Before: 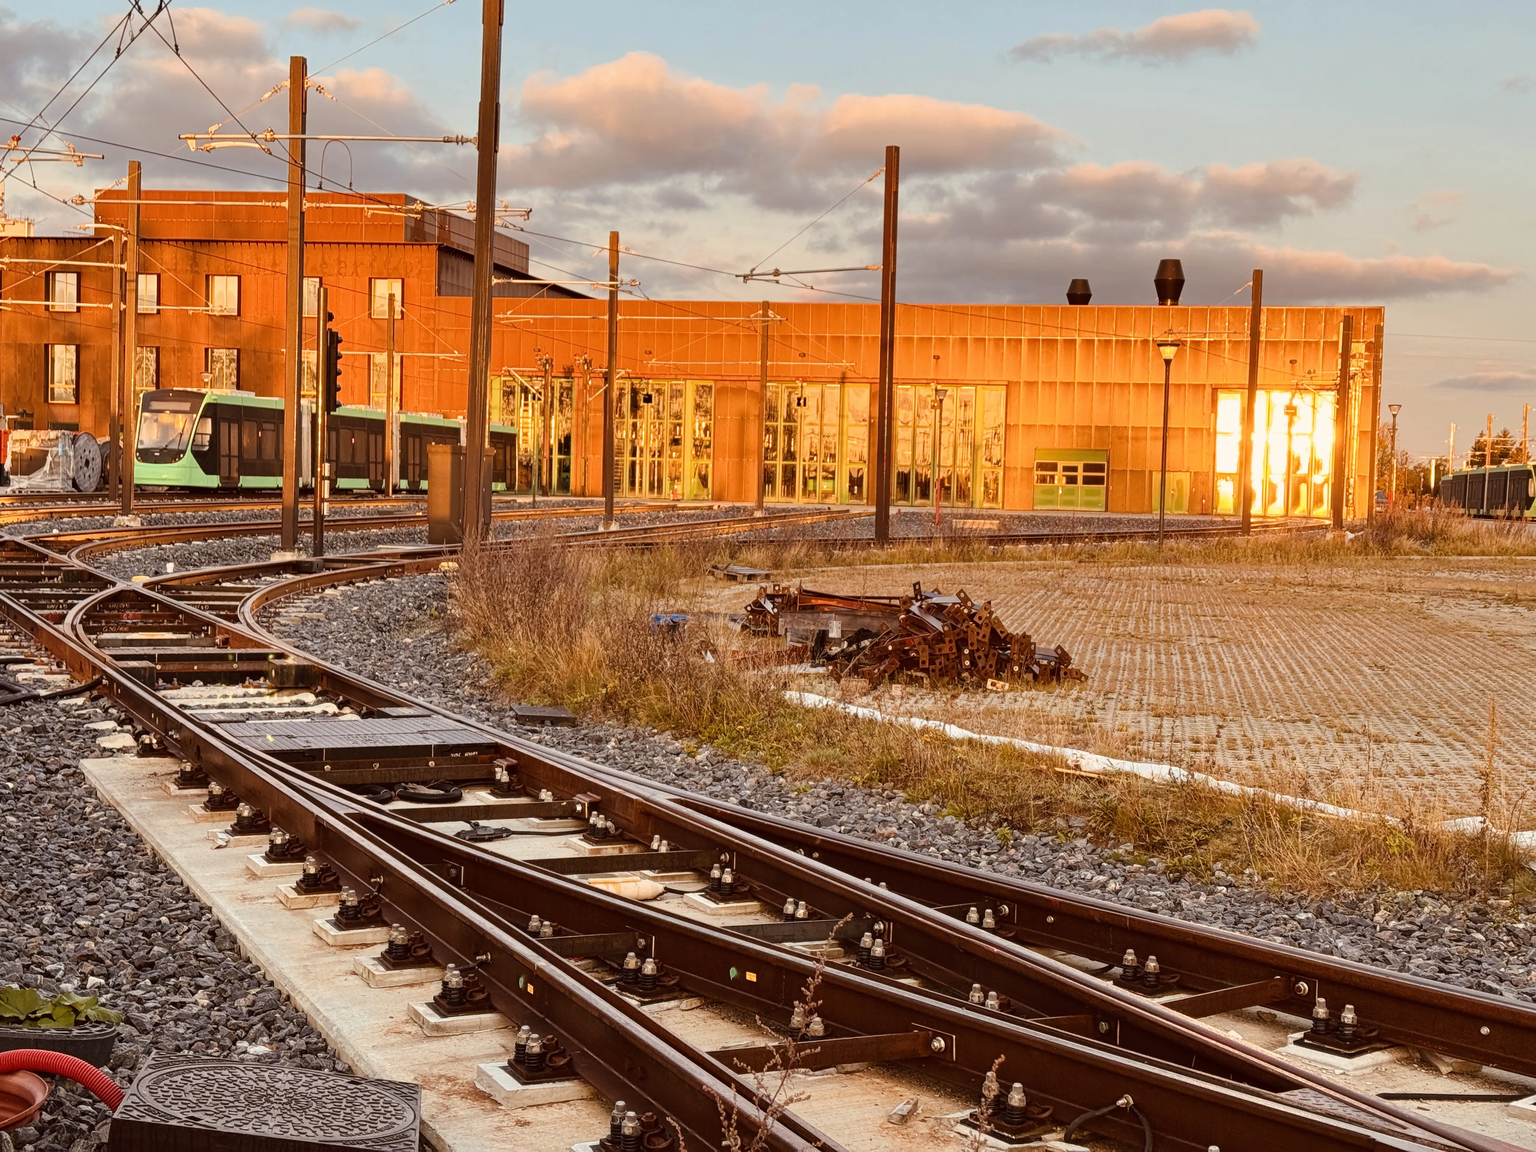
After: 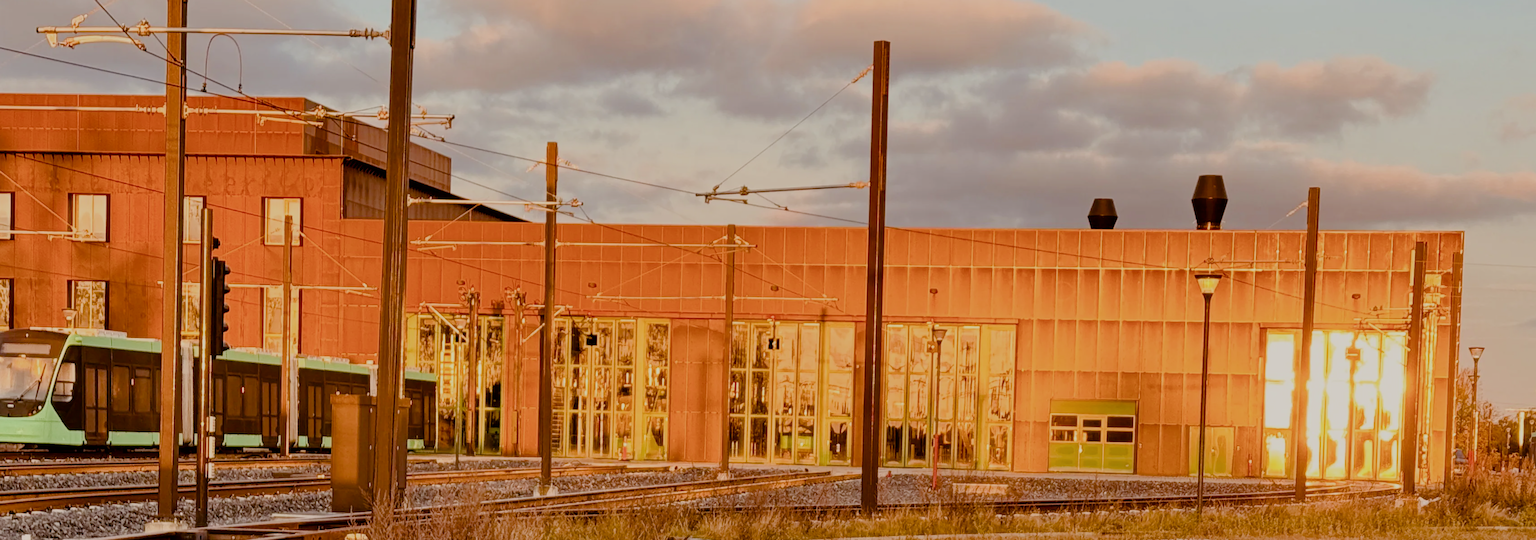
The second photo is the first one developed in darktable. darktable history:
filmic rgb: black relative exposure -6.59 EV, white relative exposure 4.73 EV, hardness 3.14, contrast 0.799, iterations of high-quality reconstruction 0
color balance rgb: shadows lift › chroma 2.028%, shadows lift › hue 247.22°, perceptual saturation grading › global saturation 19.434%, perceptual saturation grading › highlights -25.637%, perceptual saturation grading › shadows 49.476%, global vibrance 20.194%
contrast brightness saturation: contrast 0.135
crop and rotate: left 9.654%, top 9.736%, right 5.892%, bottom 50.645%
